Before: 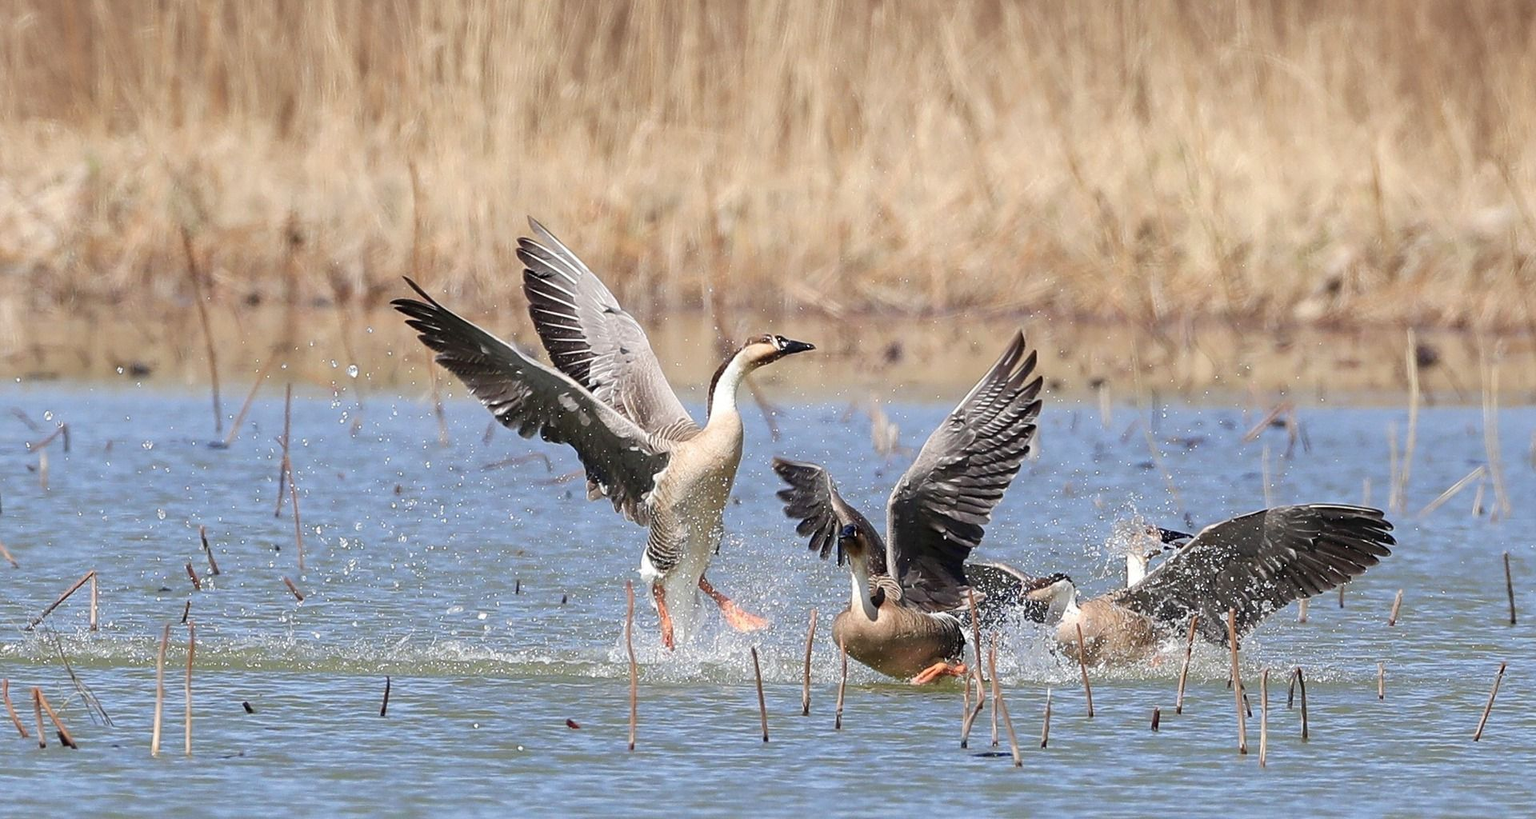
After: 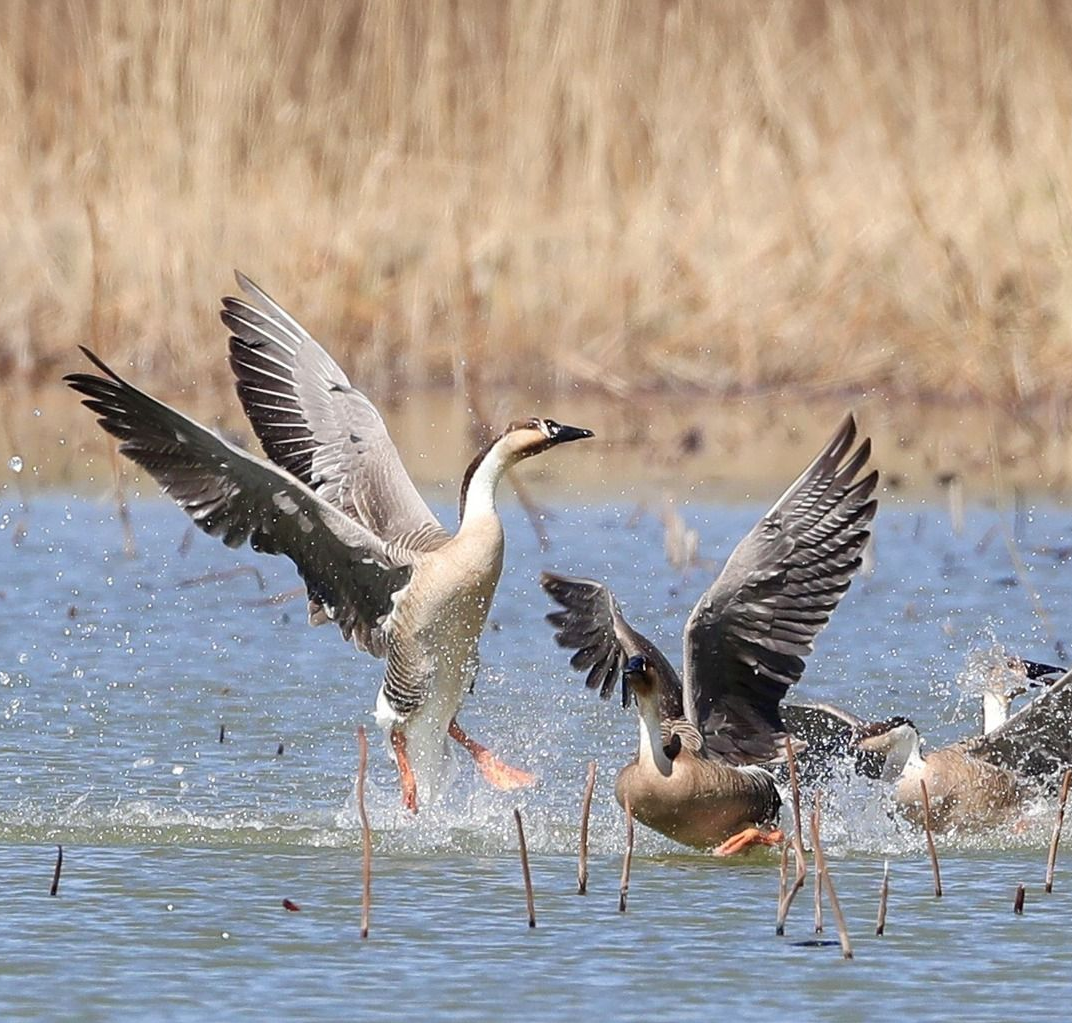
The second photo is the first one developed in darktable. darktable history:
crop: left 22.138%, right 21.989%, bottom 0.012%
